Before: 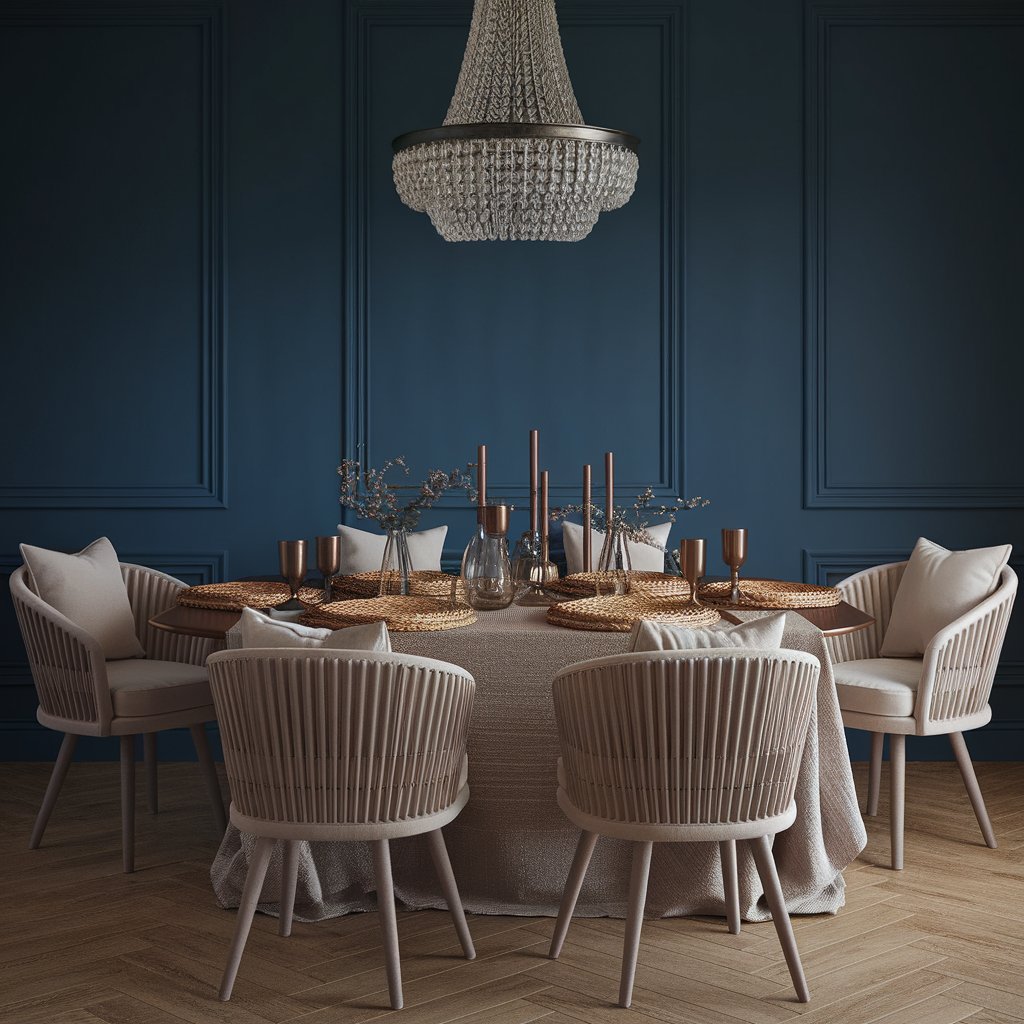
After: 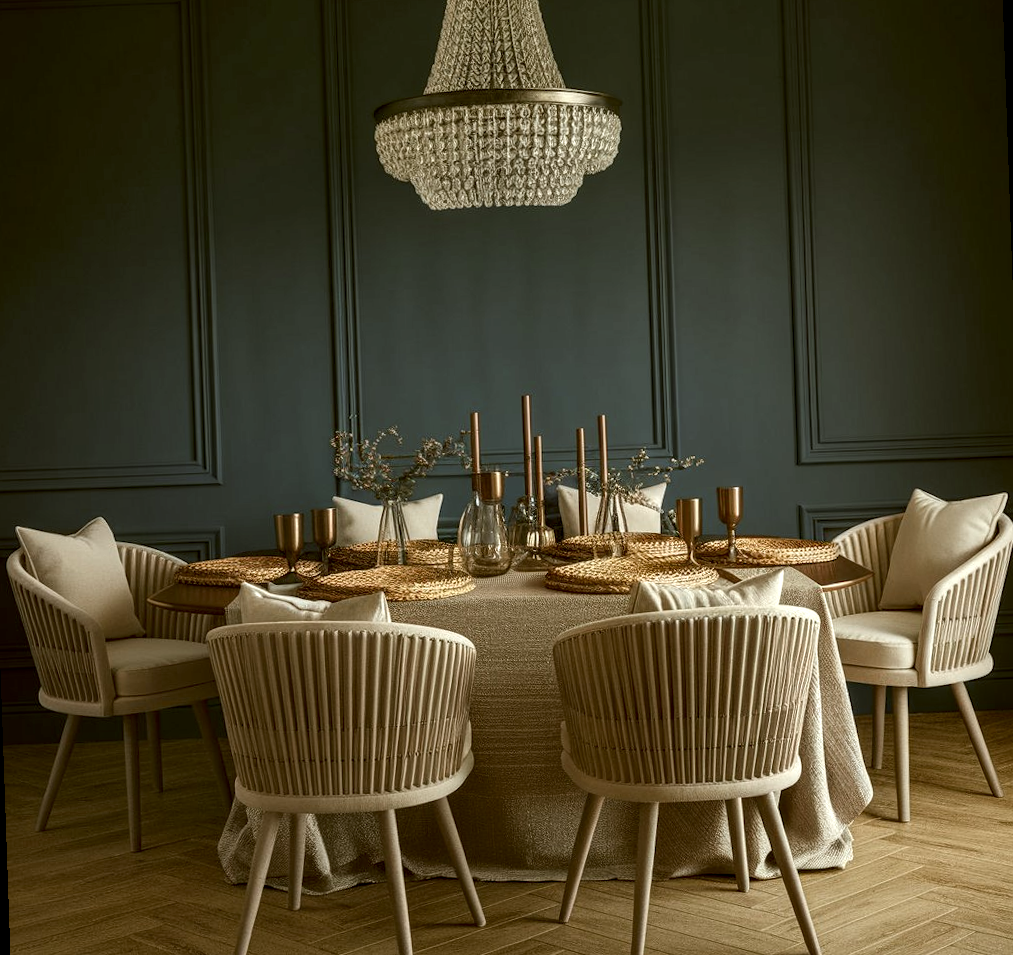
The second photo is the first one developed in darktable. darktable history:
color correction: highlights a* -1.43, highlights b* 10.12, shadows a* 0.395, shadows b* 19.35
local contrast: detail 154%
rotate and perspective: rotation -2°, crop left 0.022, crop right 0.978, crop top 0.049, crop bottom 0.951
